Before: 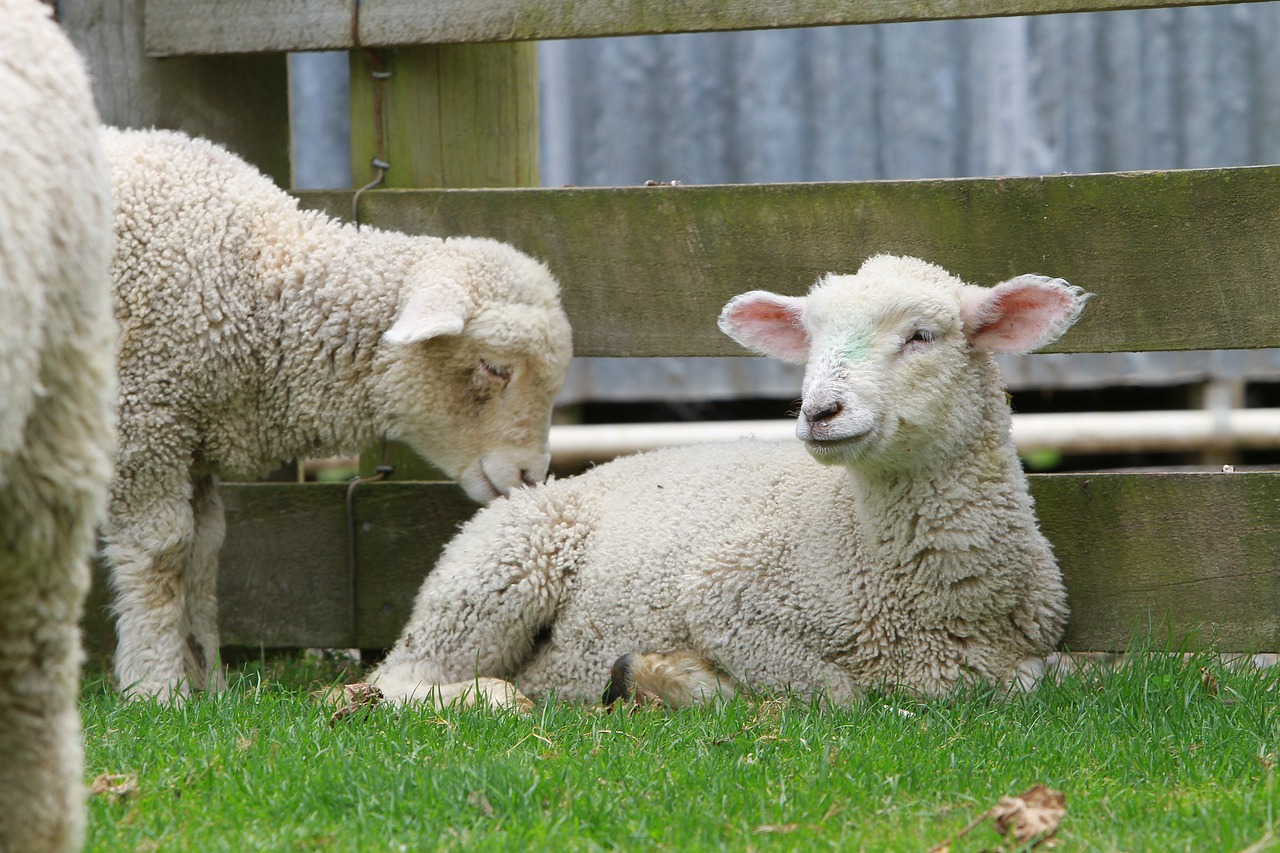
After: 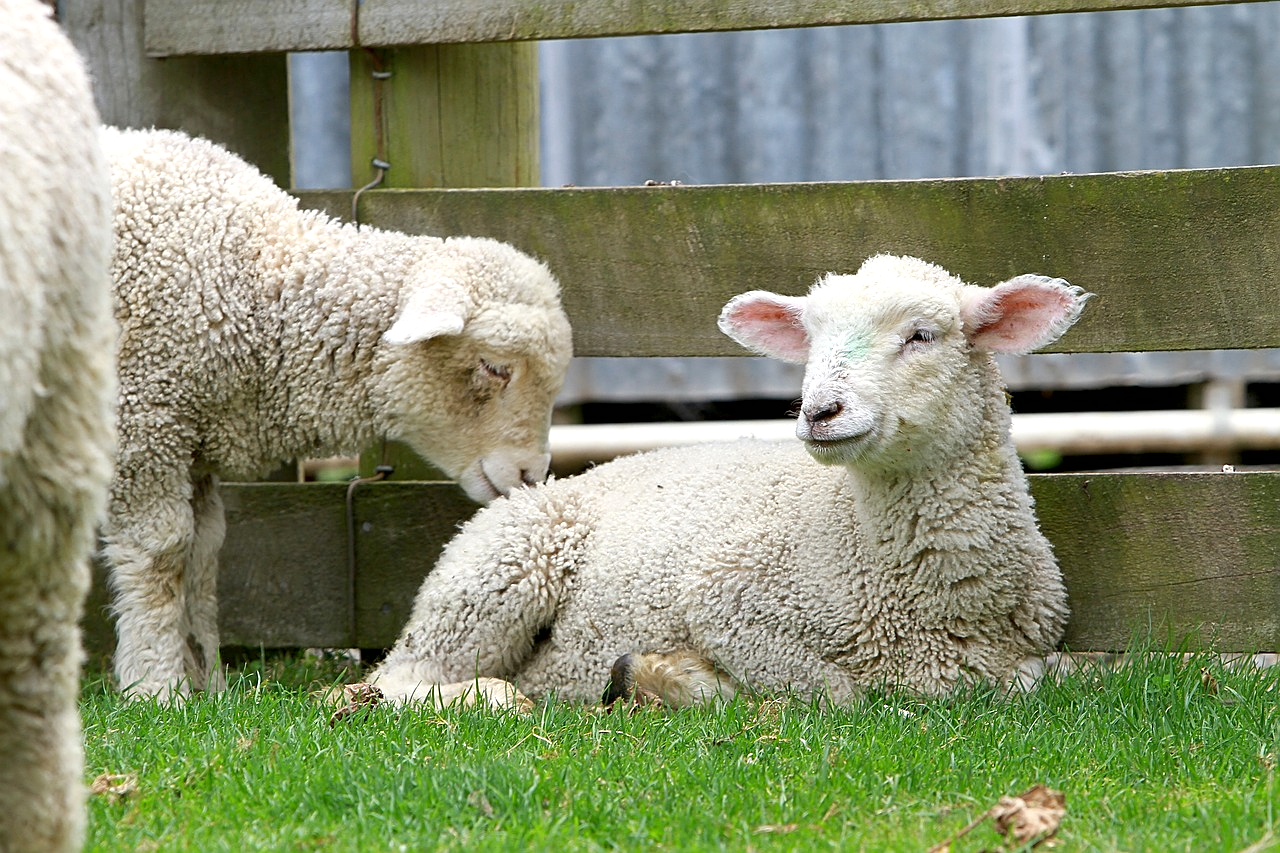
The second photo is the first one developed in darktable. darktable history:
local contrast: mode bilateral grid, contrast 99, coarseness 99, detail 107%, midtone range 0.2
sharpen: on, module defaults
exposure: black level correction 0.005, exposure 0.284 EV, compensate exposure bias true, compensate highlight preservation false
